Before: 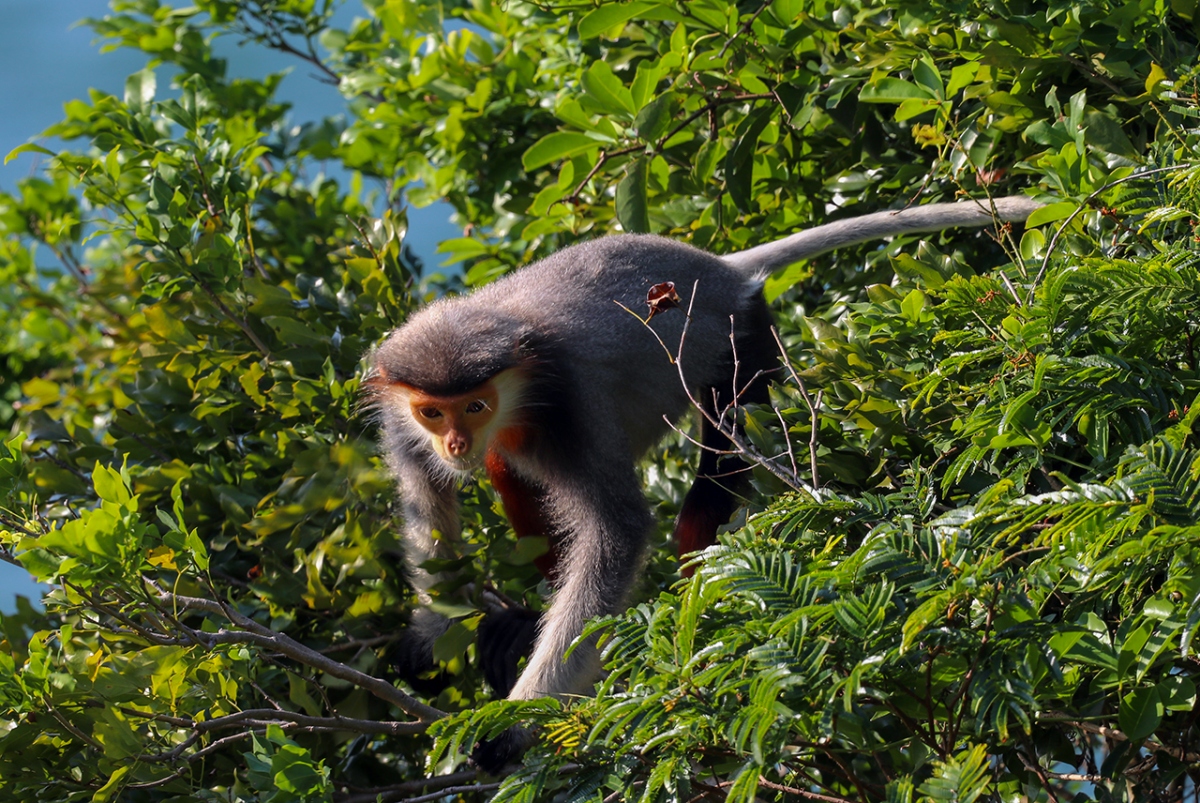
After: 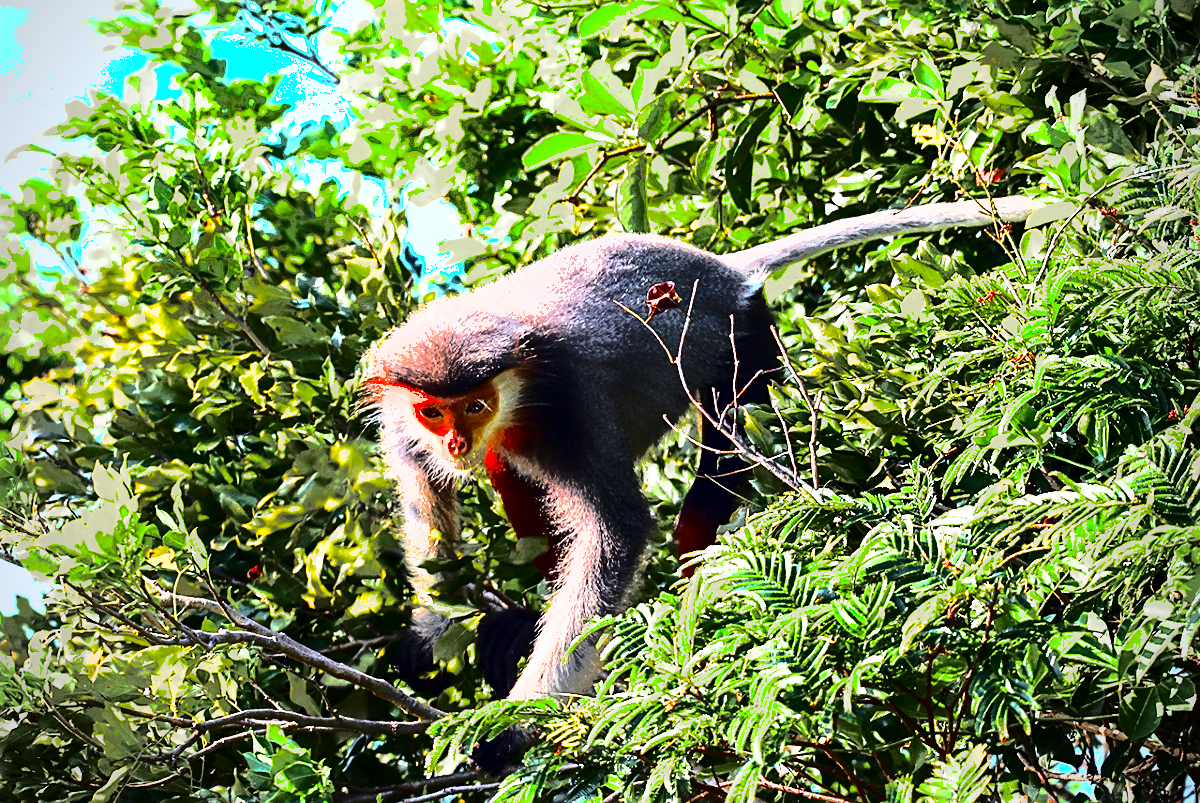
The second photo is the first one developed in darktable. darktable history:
exposure: black level correction 0, exposure 1.739 EV, compensate highlight preservation false
contrast brightness saturation: contrast 0.918, brightness 0.194
vignetting: on, module defaults
color zones: curves: ch0 [(0.11, 0.396) (0.195, 0.36) (0.25, 0.5) (0.303, 0.412) (0.357, 0.544) (0.75, 0.5) (0.967, 0.328)]; ch1 [(0, 0.468) (0.112, 0.512) (0.202, 0.6) (0.25, 0.5) (0.307, 0.352) (0.357, 0.544) (0.75, 0.5) (0.963, 0.524)], mix 34.07%
tone equalizer: -8 EV -0.379 EV, -7 EV -0.408 EV, -6 EV -0.346 EV, -5 EV -0.254 EV, -3 EV 0.237 EV, -2 EV 0.344 EV, -1 EV 0.376 EV, +0 EV 0.436 EV
sharpen: on, module defaults
shadows and highlights: shadows -18.45, highlights -73.78
